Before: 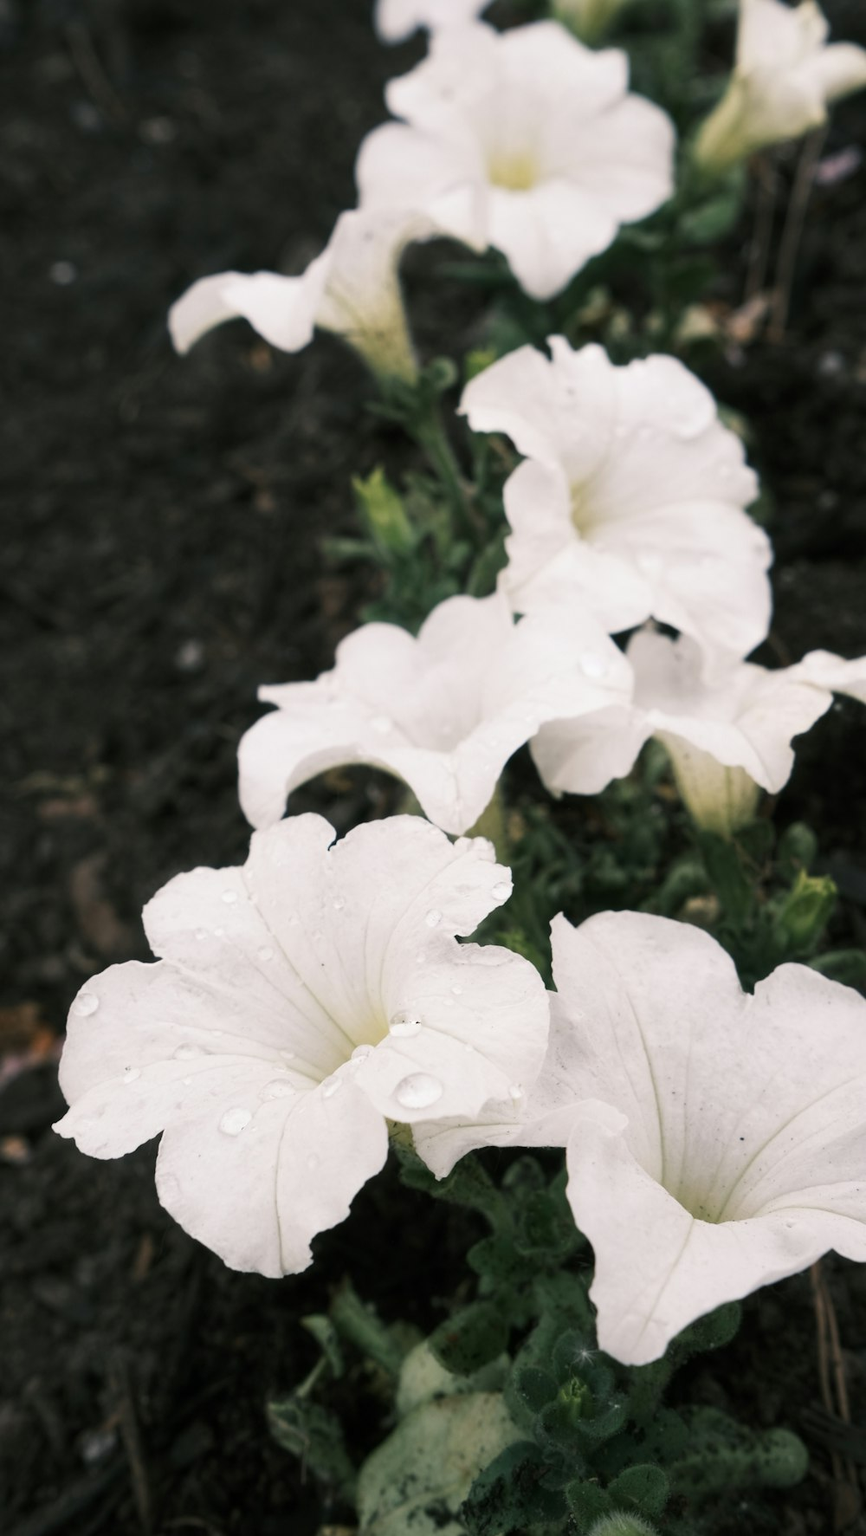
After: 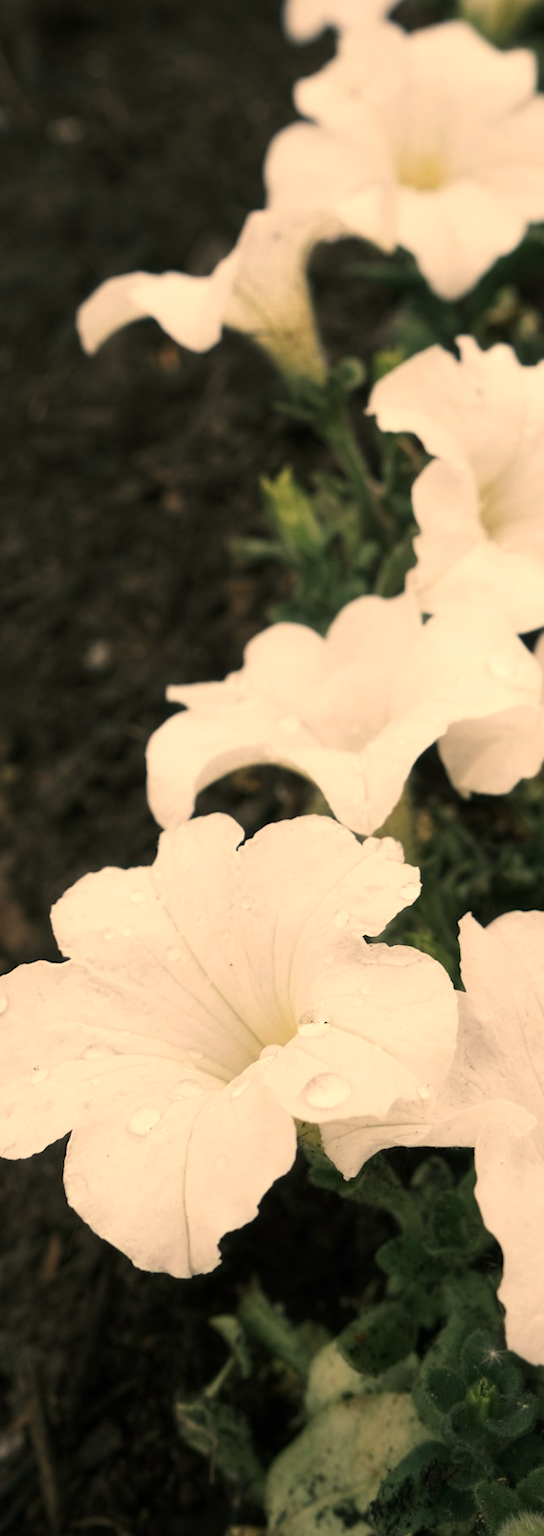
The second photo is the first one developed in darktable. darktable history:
white balance: red 1.138, green 0.996, blue 0.812
crop: left 10.644%, right 26.528%
